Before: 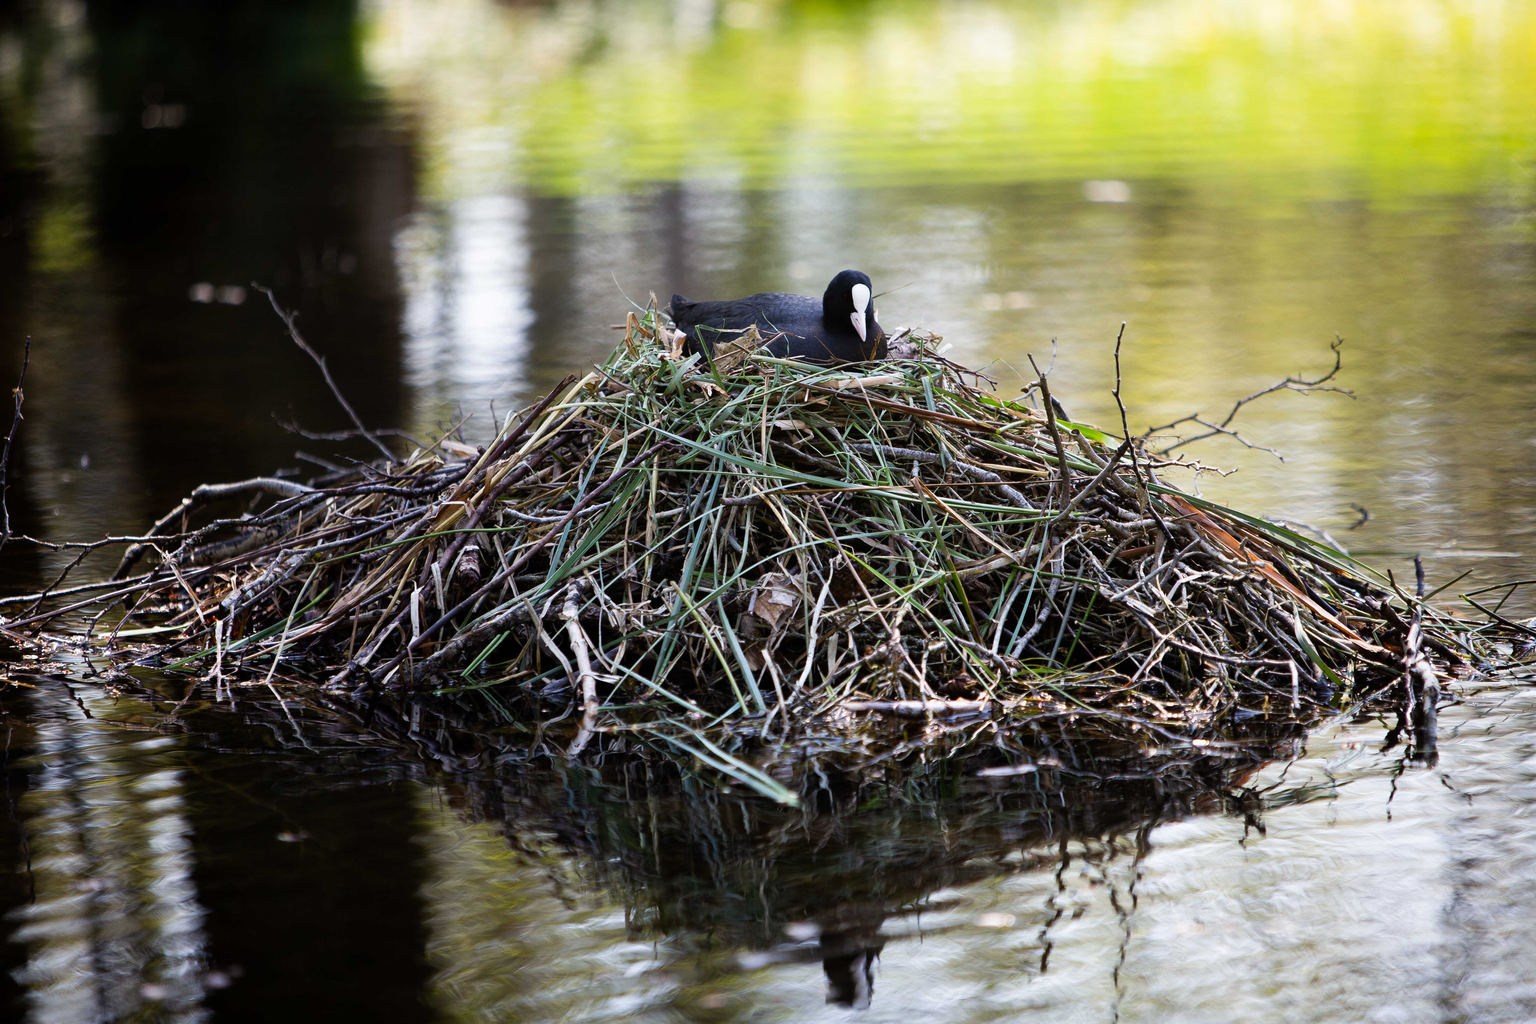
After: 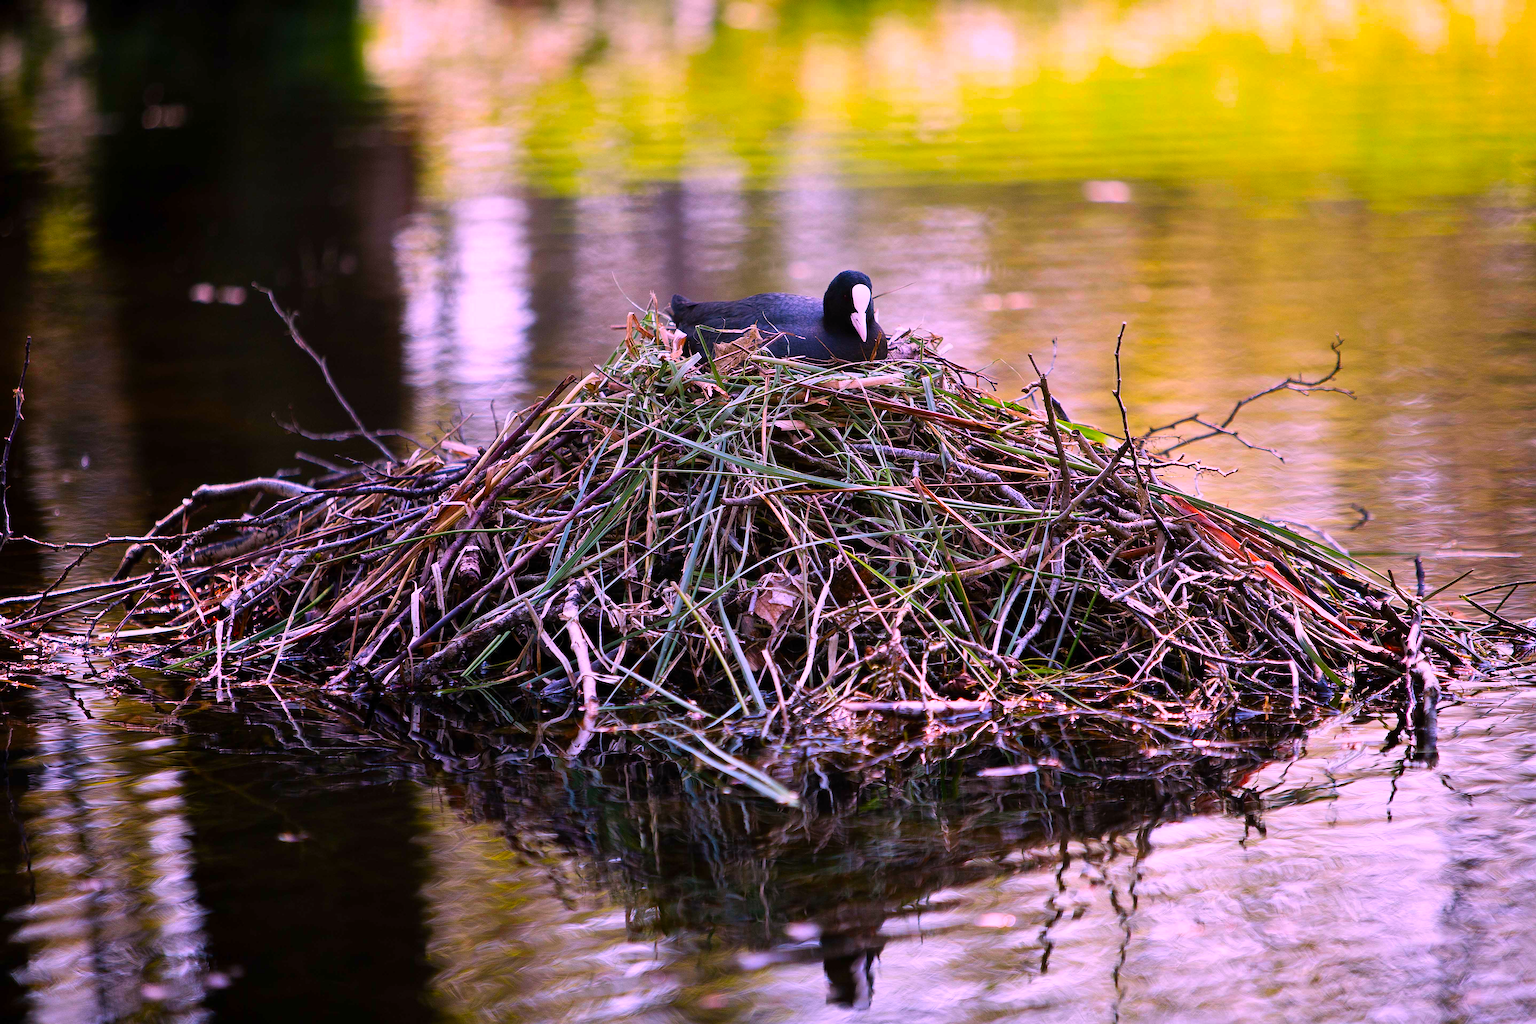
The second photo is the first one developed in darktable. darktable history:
base curve: curves: ch0 [(0, 0) (0.297, 0.298) (1, 1)], preserve colors none
sharpen: on, module defaults
color correction: highlights a* 19.43, highlights b* -11.86, saturation 1.7
shadows and highlights: shadows 22.99, highlights -48.75, soften with gaussian
